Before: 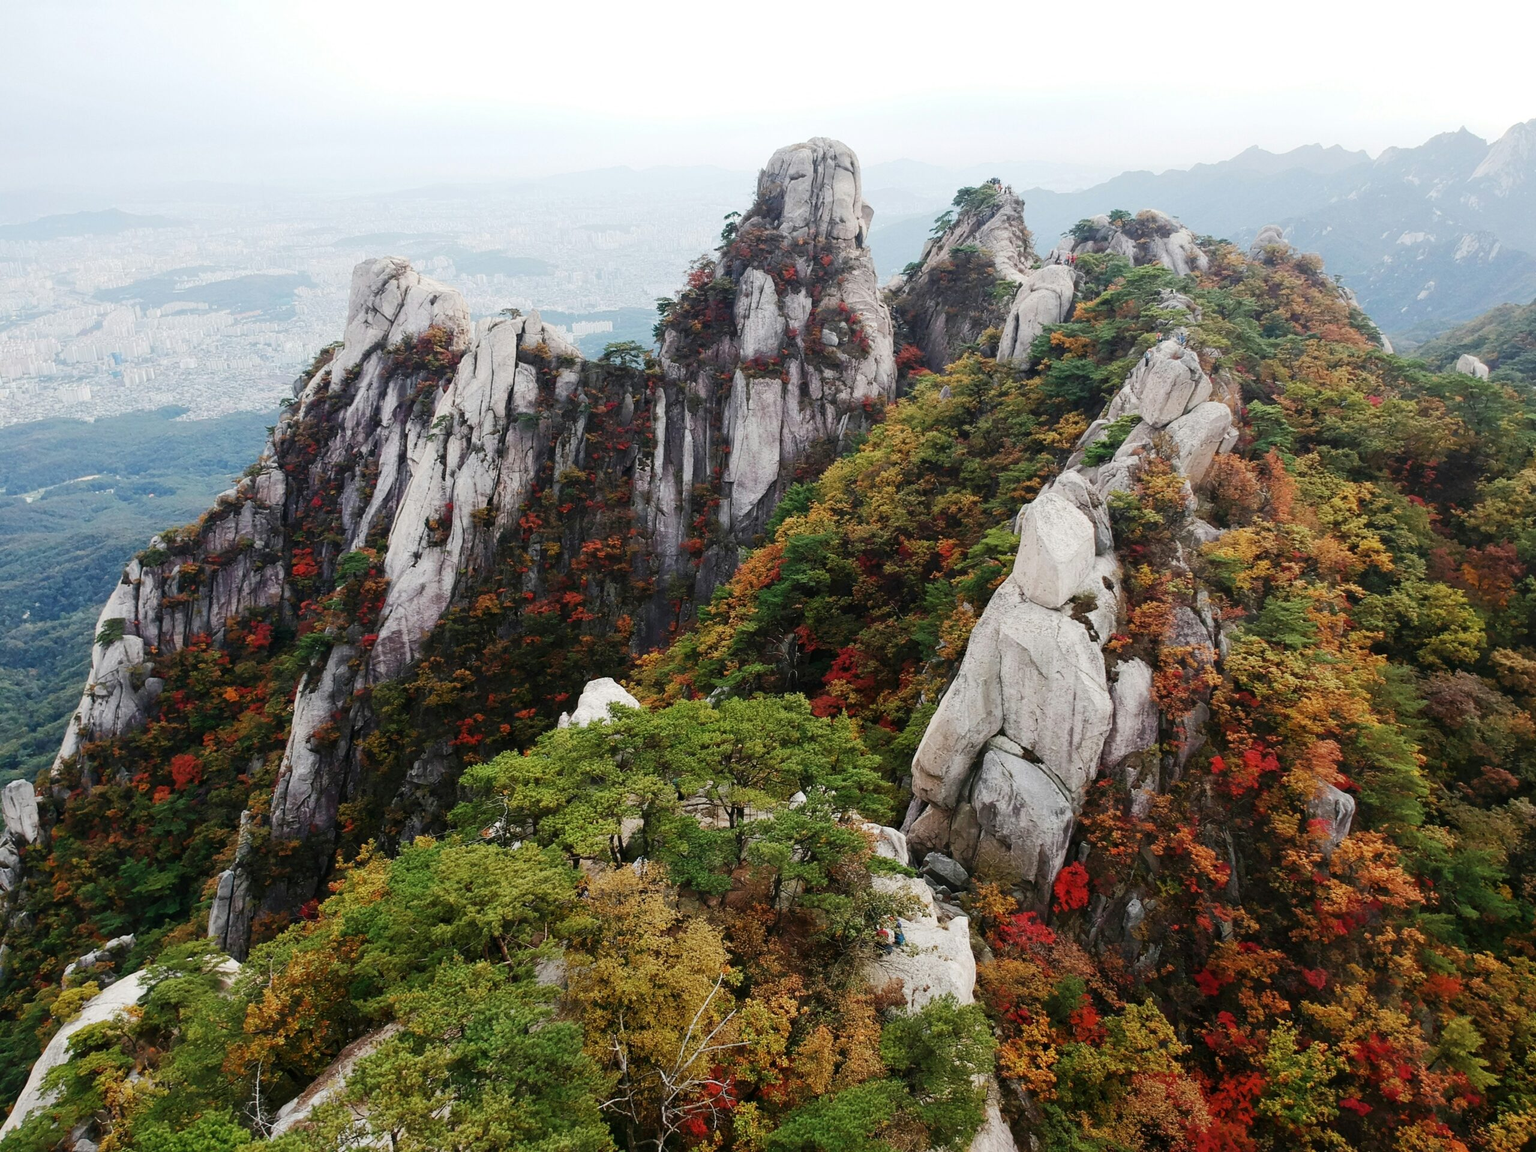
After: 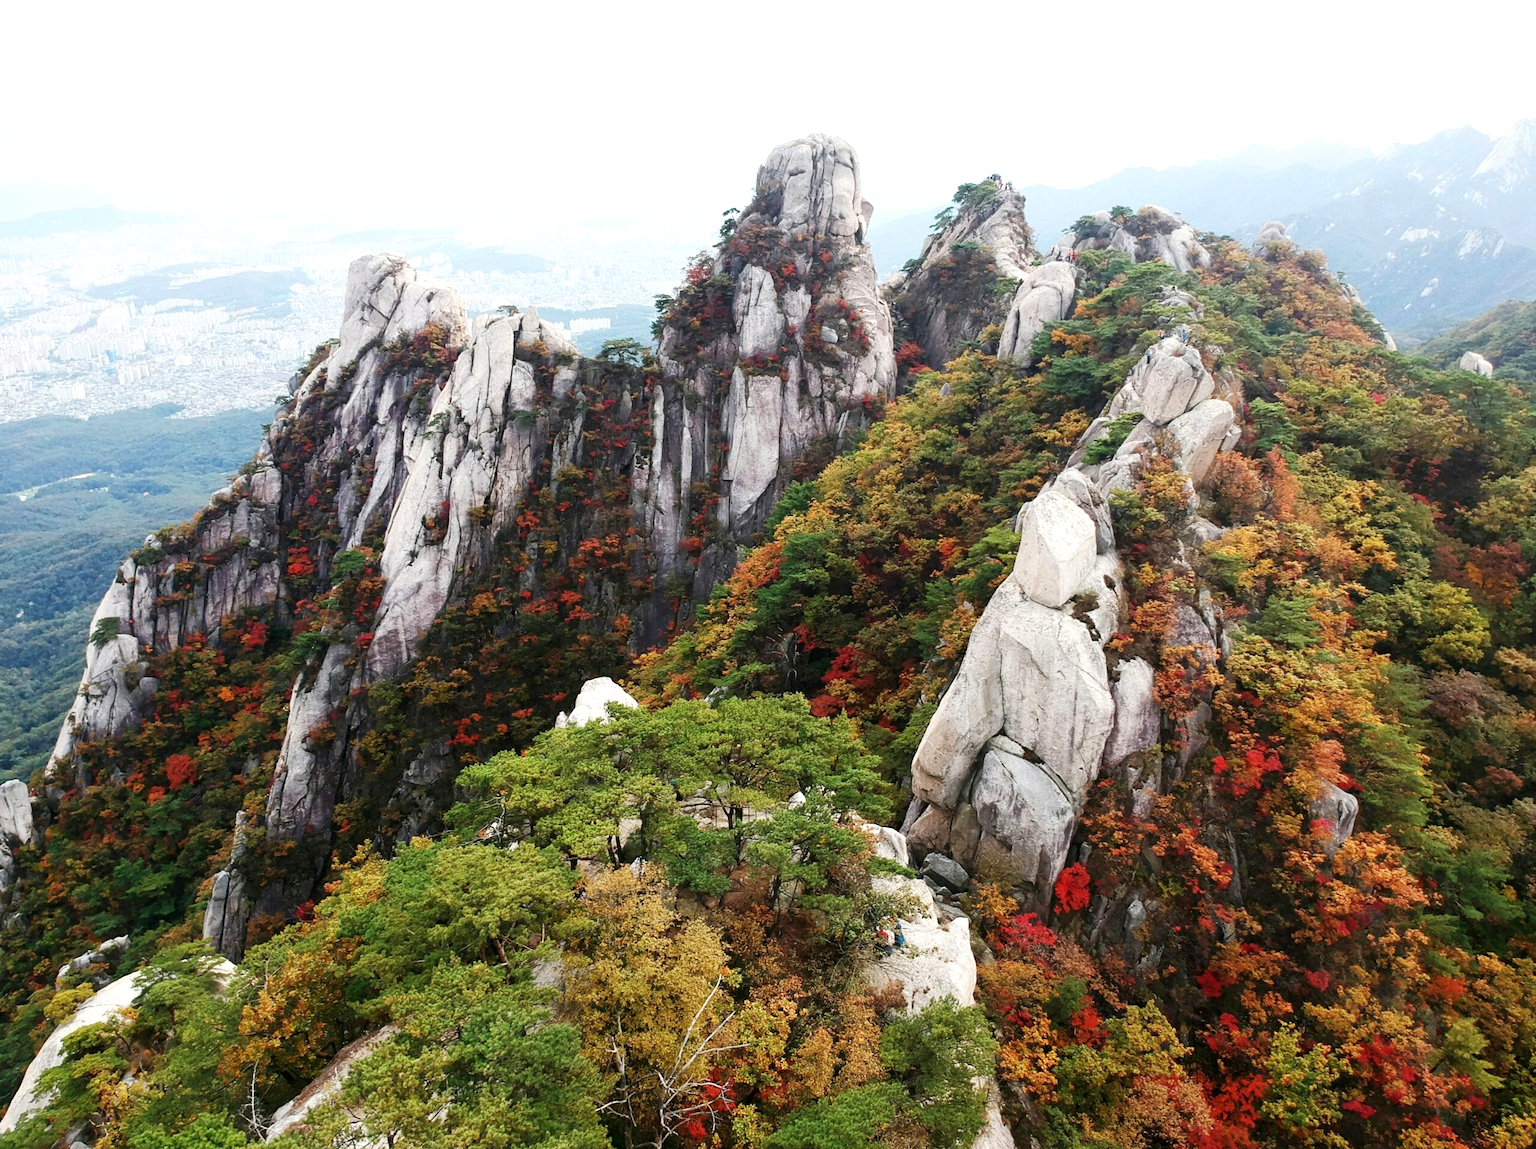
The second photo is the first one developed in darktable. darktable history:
crop: left 0.434%, top 0.485%, right 0.244%, bottom 0.386%
exposure: black level correction 0.001, exposure 0.5 EV, compensate exposure bias true, compensate highlight preservation false
